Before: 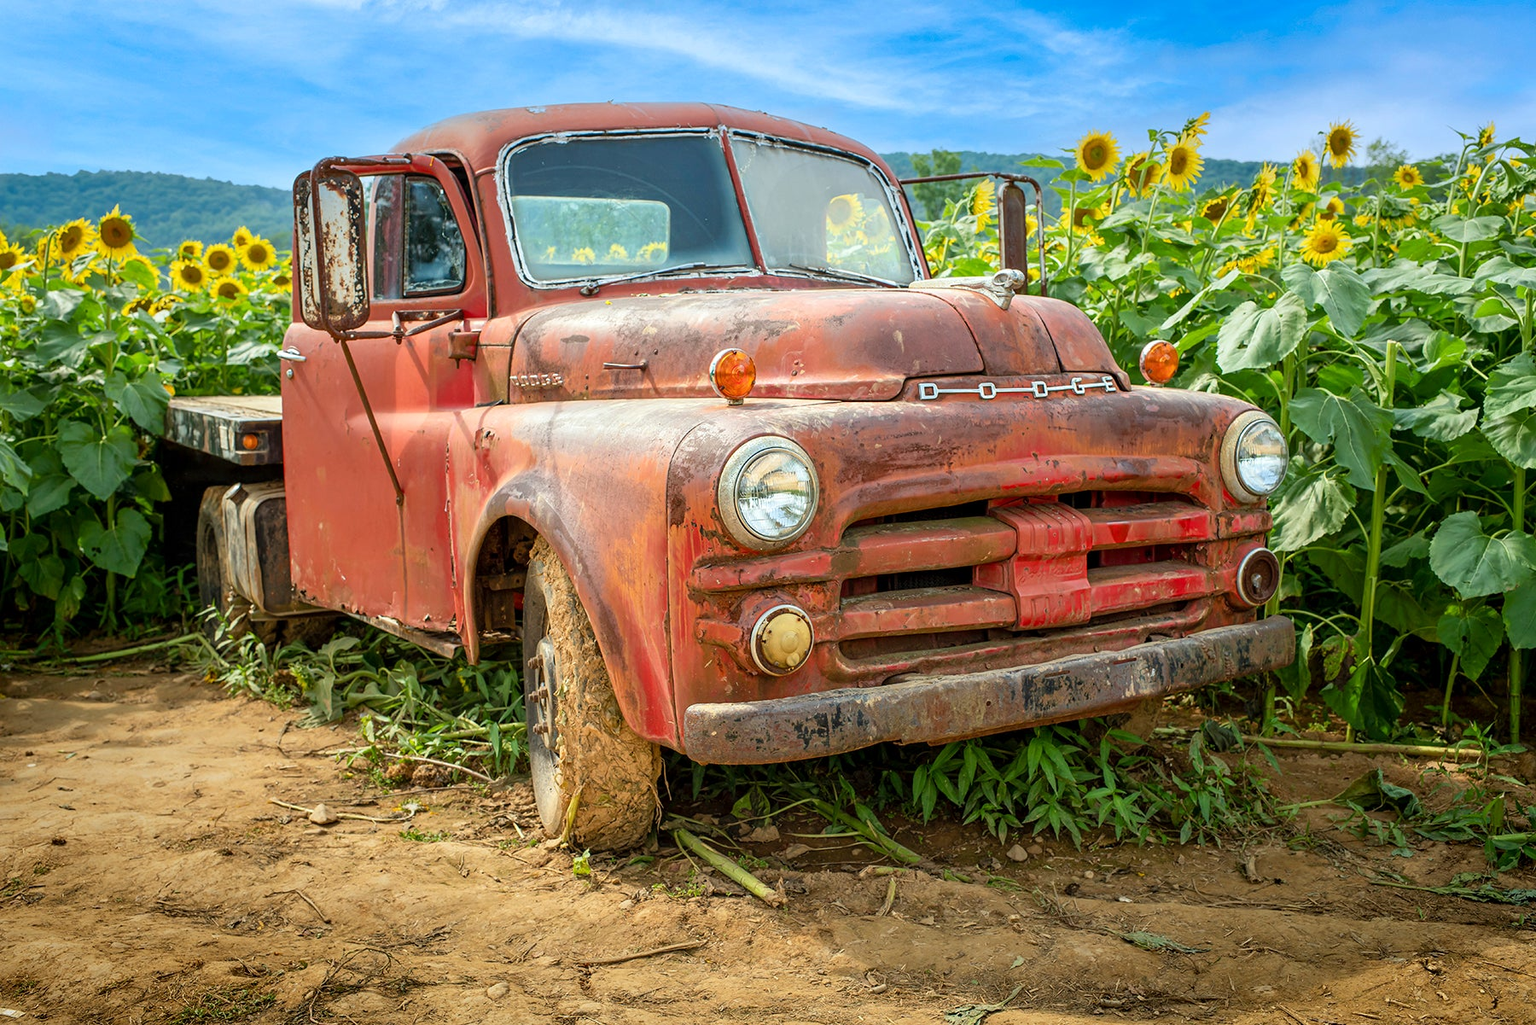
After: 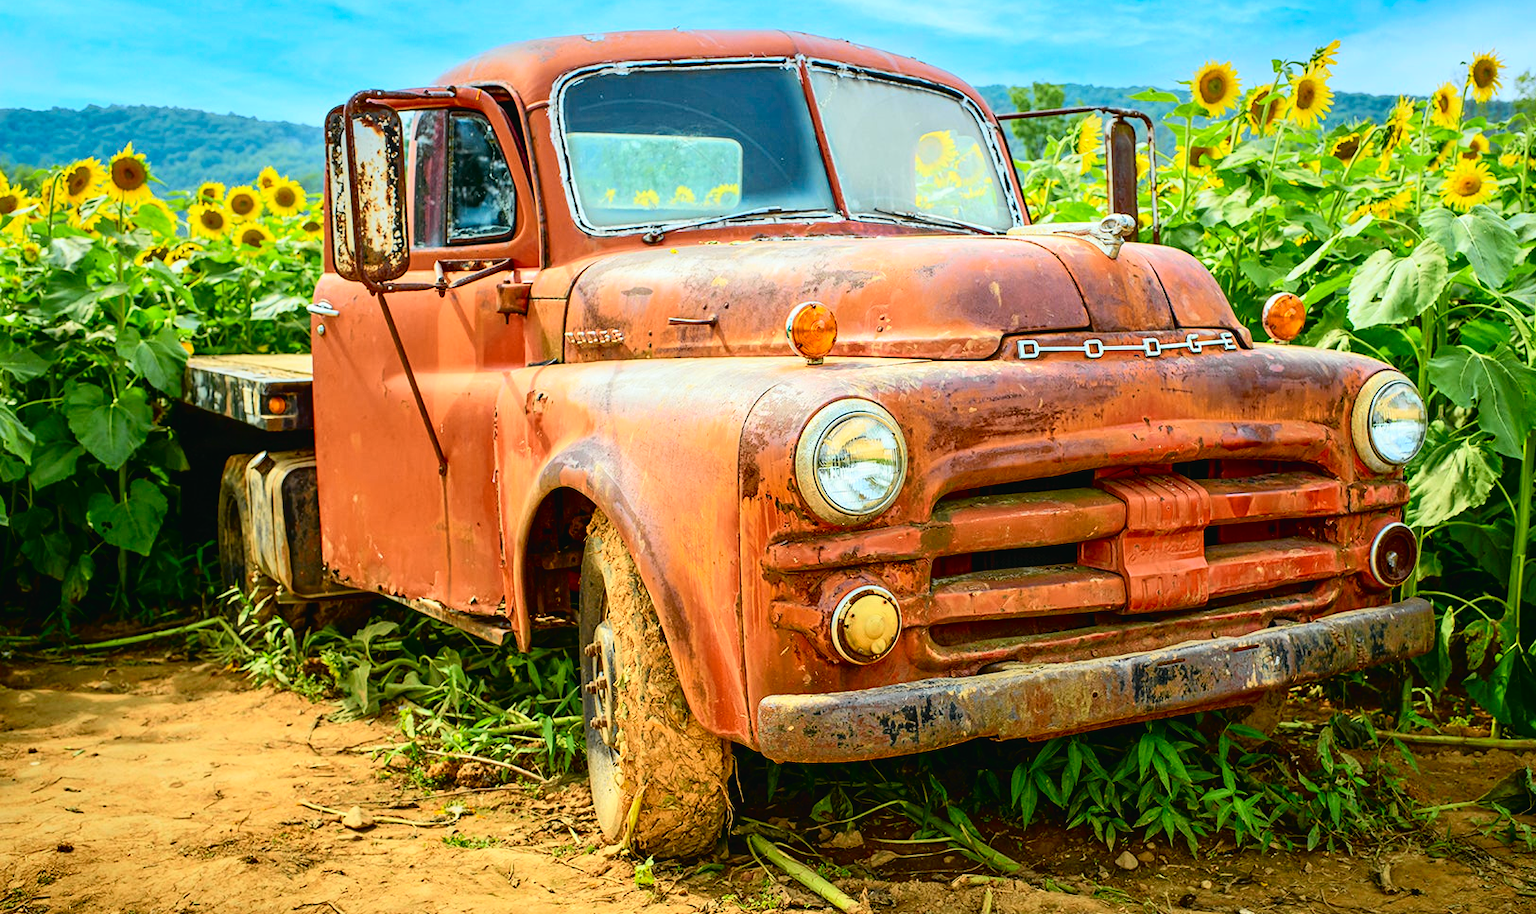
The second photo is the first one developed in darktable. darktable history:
crop: top 7.49%, right 9.717%, bottom 11.943%
tone curve: curves: ch0 [(0, 0.021) (0.148, 0.076) (0.232, 0.191) (0.398, 0.423) (0.572, 0.672) (0.705, 0.812) (0.877, 0.931) (0.99, 0.987)]; ch1 [(0, 0) (0.377, 0.325) (0.493, 0.486) (0.508, 0.502) (0.515, 0.514) (0.554, 0.586) (0.623, 0.658) (0.701, 0.704) (0.778, 0.751) (1, 1)]; ch2 [(0, 0) (0.431, 0.398) (0.485, 0.486) (0.495, 0.498) (0.511, 0.507) (0.58, 0.66) (0.679, 0.757) (0.749, 0.829) (1, 0.991)], color space Lab, independent channels
